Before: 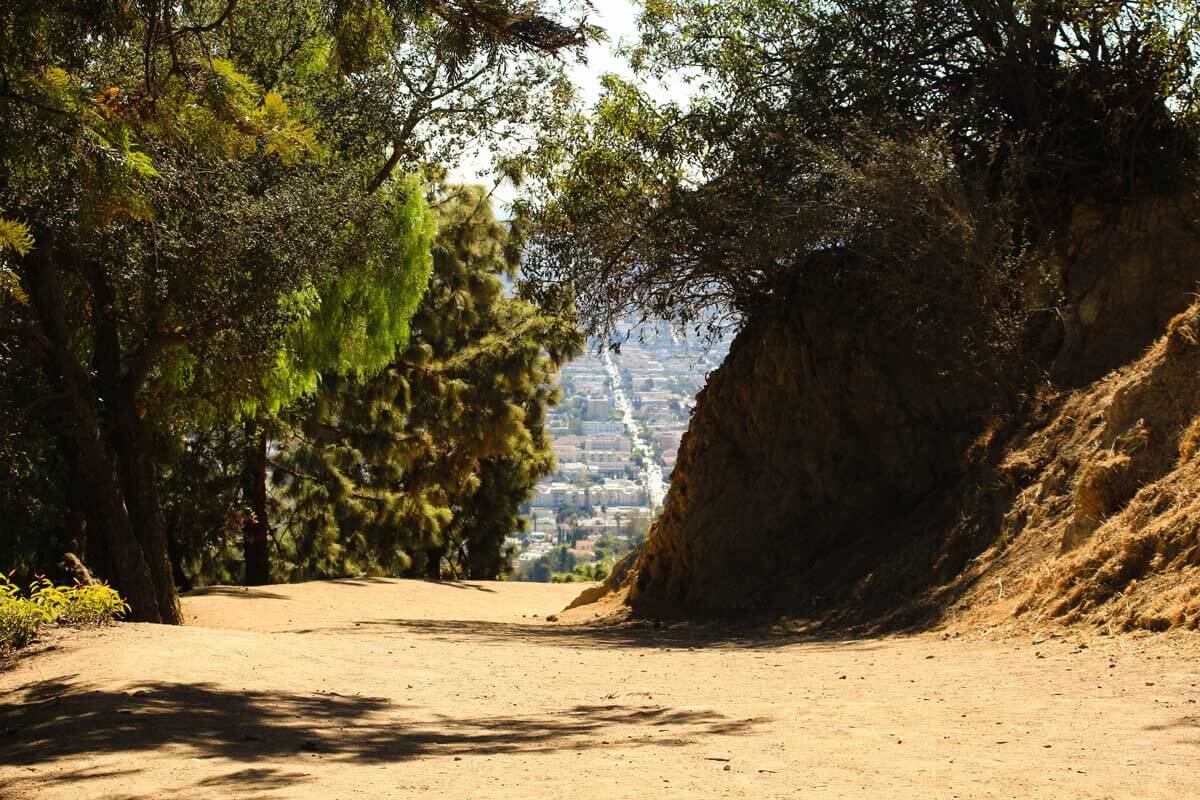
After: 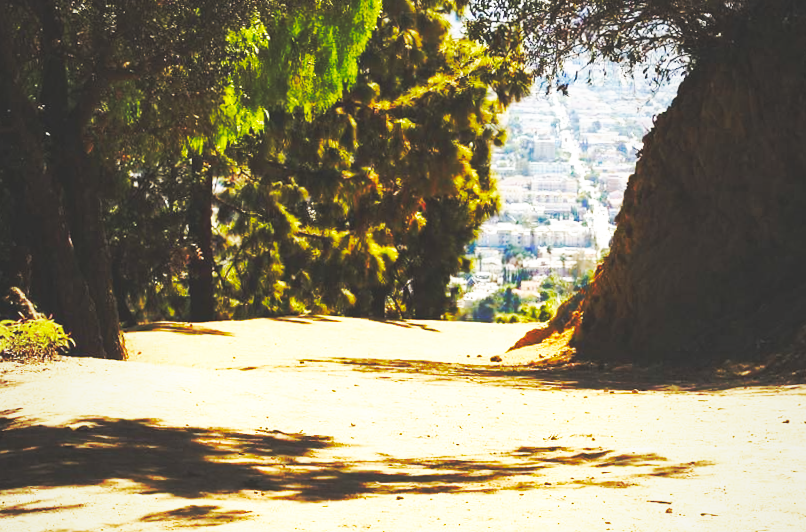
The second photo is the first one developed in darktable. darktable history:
vignetting: fall-off start 72.75%, fall-off radius 106.98%, brightness -0.186, saturation -0.311, width/height ratio 0.734
shadows and highlights: on, module defaults
crop and rotate: angle -0.77°, left 3.572%, top 32.089%, right 27.869%
base curve: curves: ch0 [(0, 0.015) (0.085, 0.116) (0.134, 0.298) (0.19, 0.545) (0.296, 0.764) (0.599, 0.982) (1, 1)], preserve colors none
